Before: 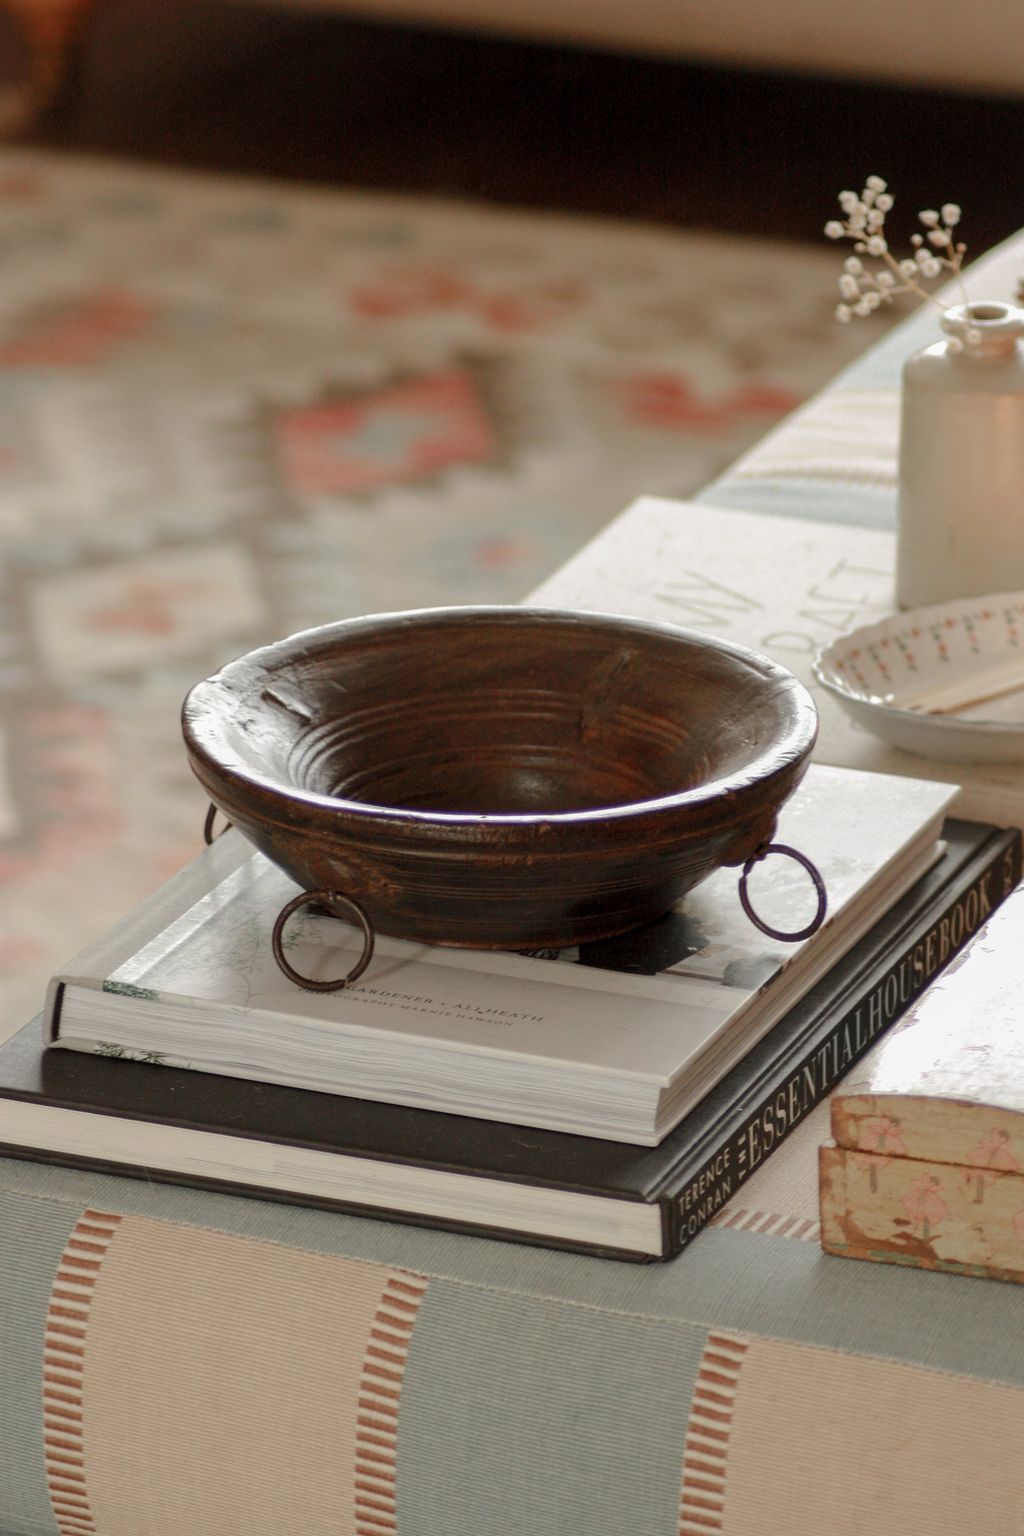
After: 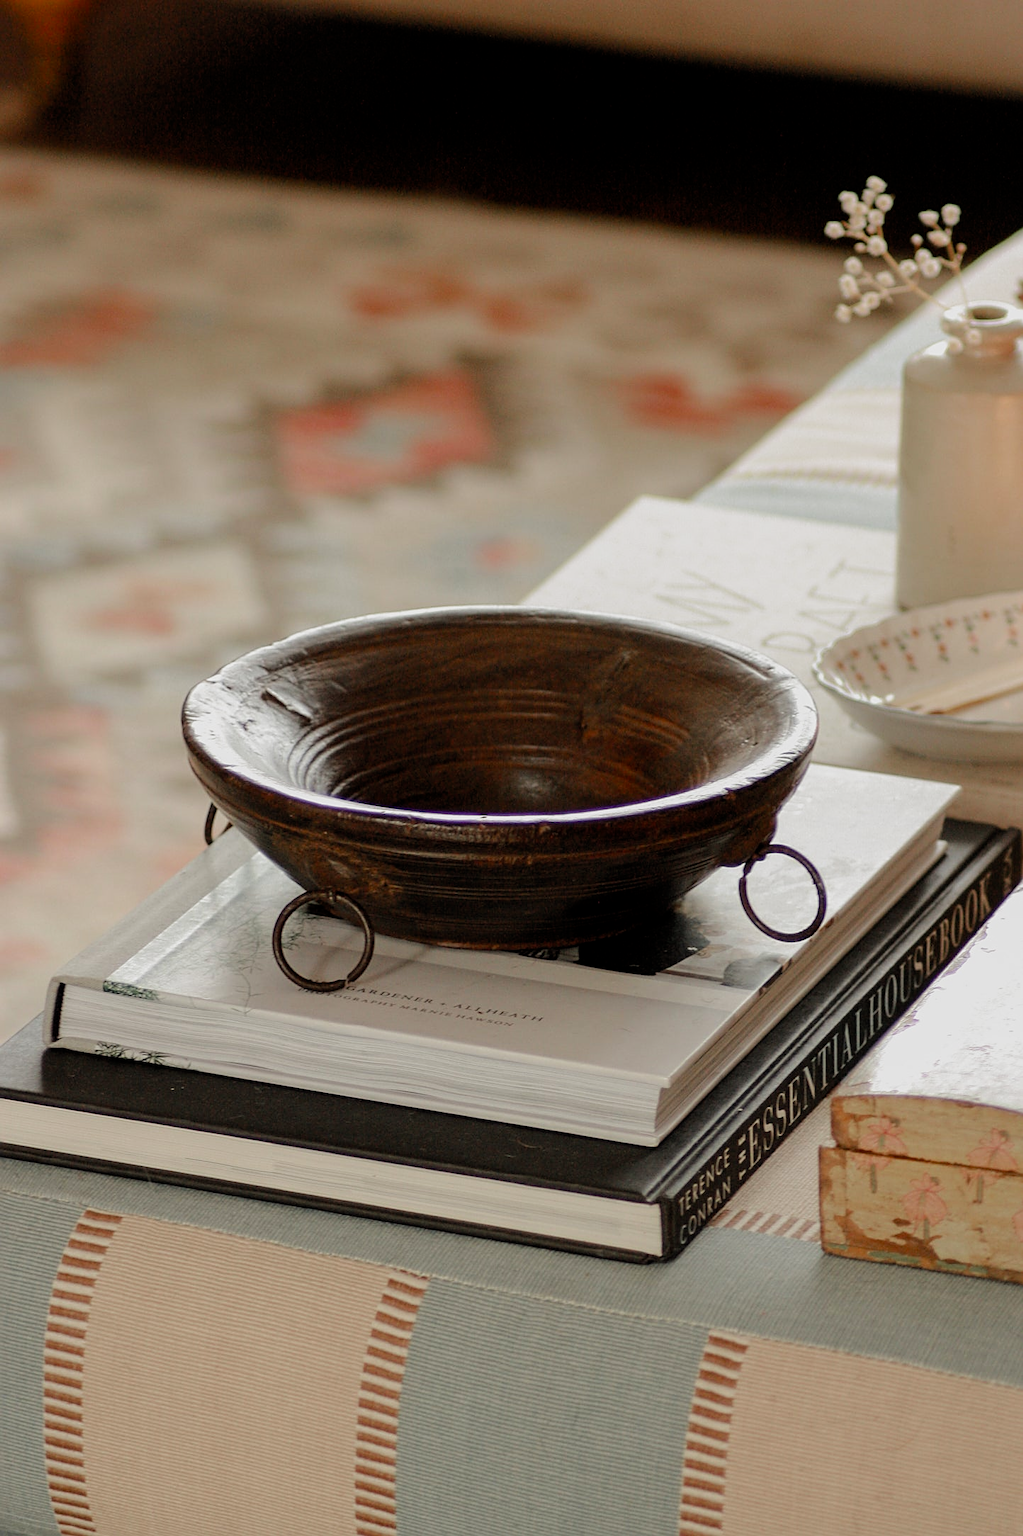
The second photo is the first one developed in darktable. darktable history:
filmic rgb: middle gray luminance 9.32%, black relative exposure -10.61 EV, white relative exposure 3.43 EV, target black luminance 0%, hardness 5.94, latitude 59.57%, contrast 1.093, highlights saturation mix 6.48%, shadows ↔ highlights balance 28.82%, color science v4 (2020)
sharpen: on, module defaults
